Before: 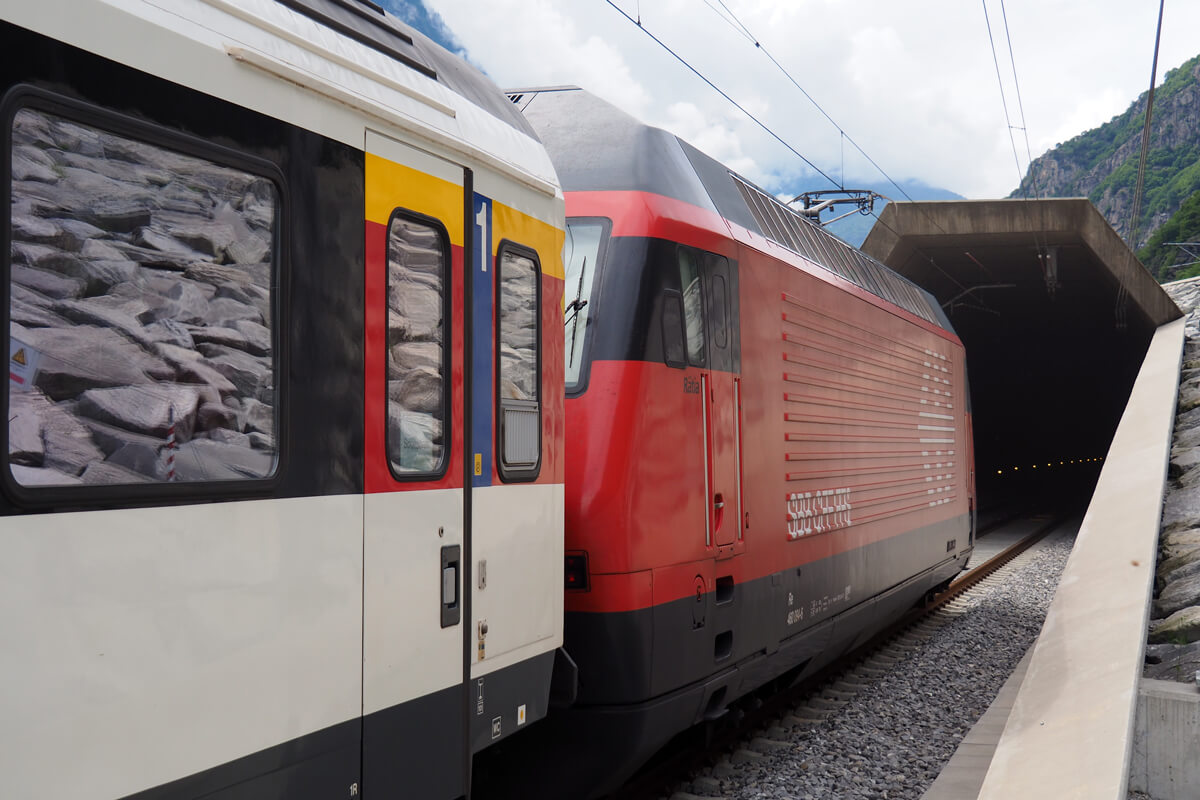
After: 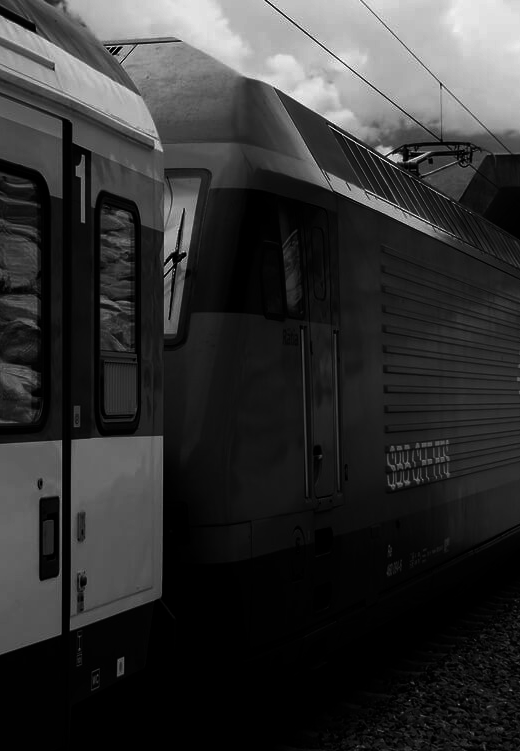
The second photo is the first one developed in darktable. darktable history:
crop: left 33.452%, top 6.025%, right 23.155%
contrast brightness saturation: contrast 0.02, brightness -1, saturation -1
